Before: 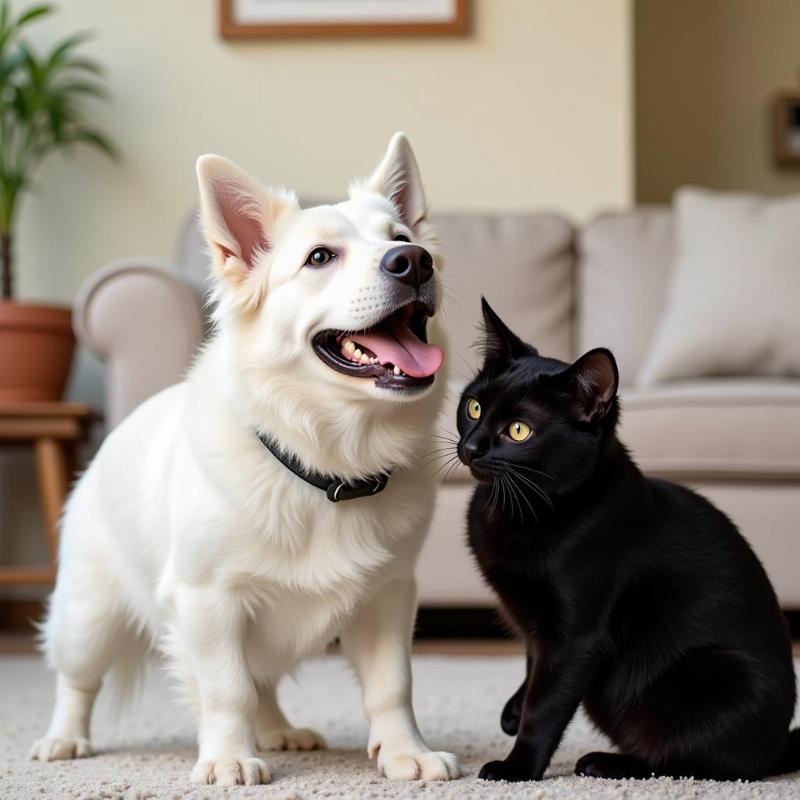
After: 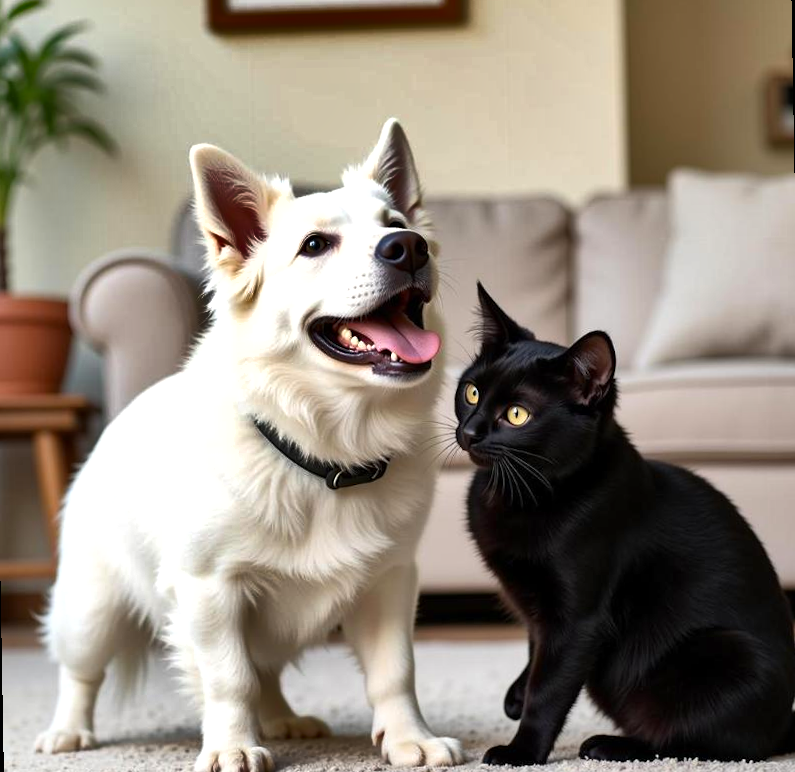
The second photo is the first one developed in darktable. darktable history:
shadows and highlights: shadows 24.5, highlights -78.15, soften with gaussian
exposure: exposure 0.376 EV, compensate highlight preservation false
rotate and perspective: rotation -1°, crop left 0.011, crop right 0.989, crop top 0.025, crop bottom 0.975
